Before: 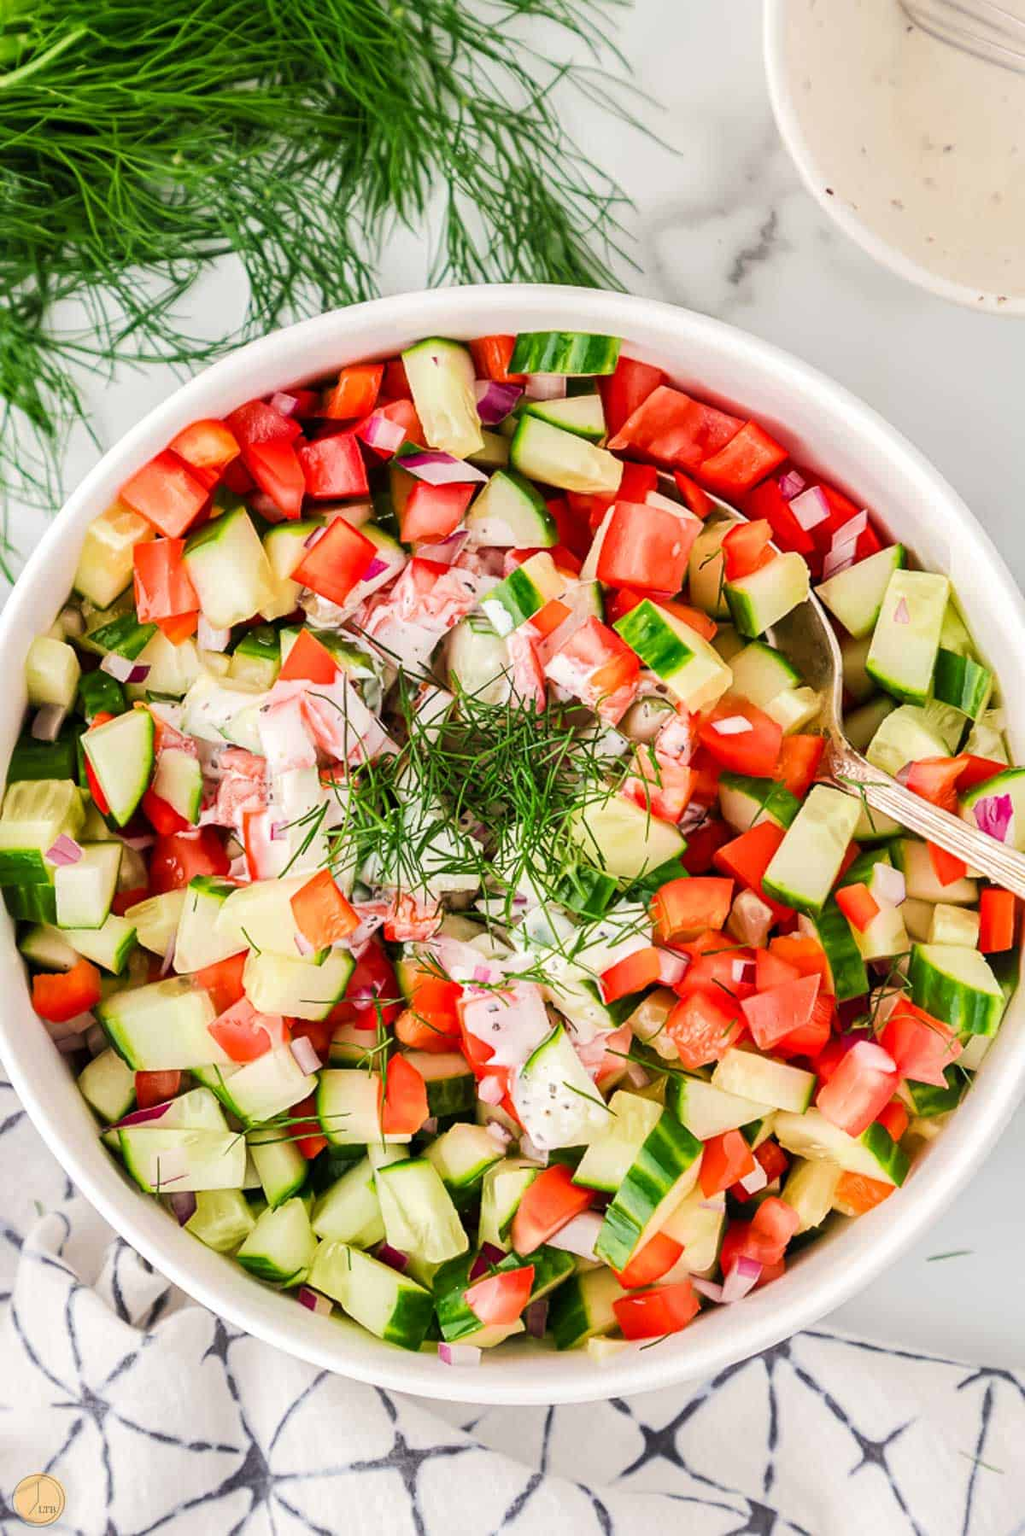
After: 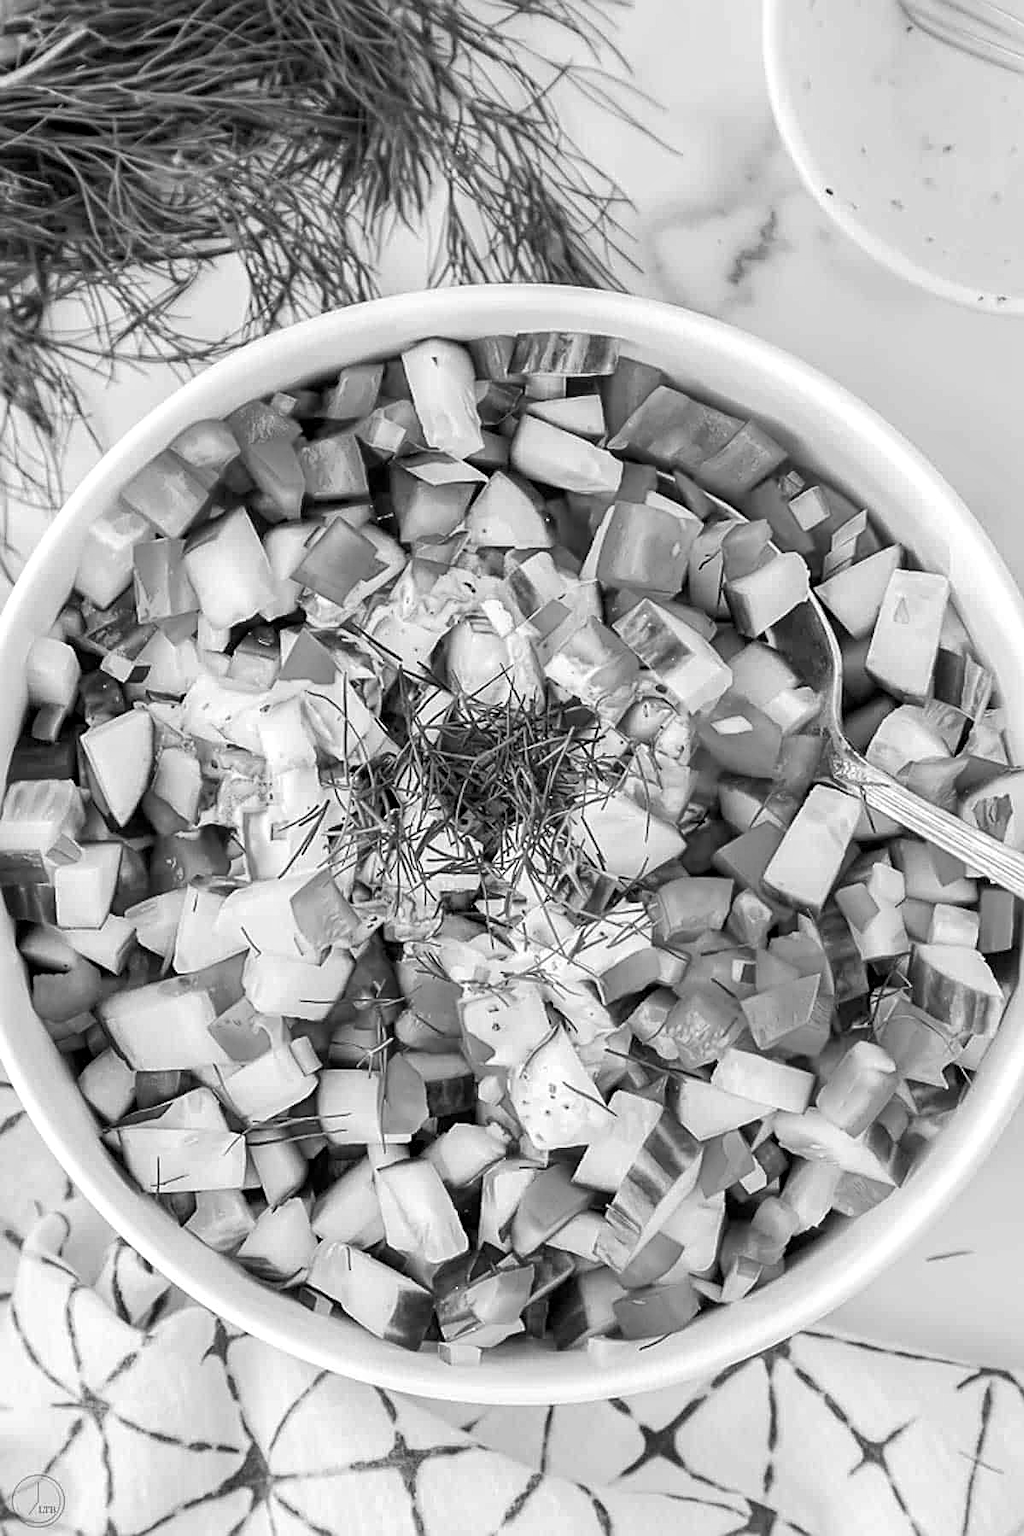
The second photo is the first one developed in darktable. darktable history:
sharpen: on, module defaults
local contrast: highlights 100%, shadows 100%, detail 120%, midtone range 0.2
monochrome: on, module defaults
